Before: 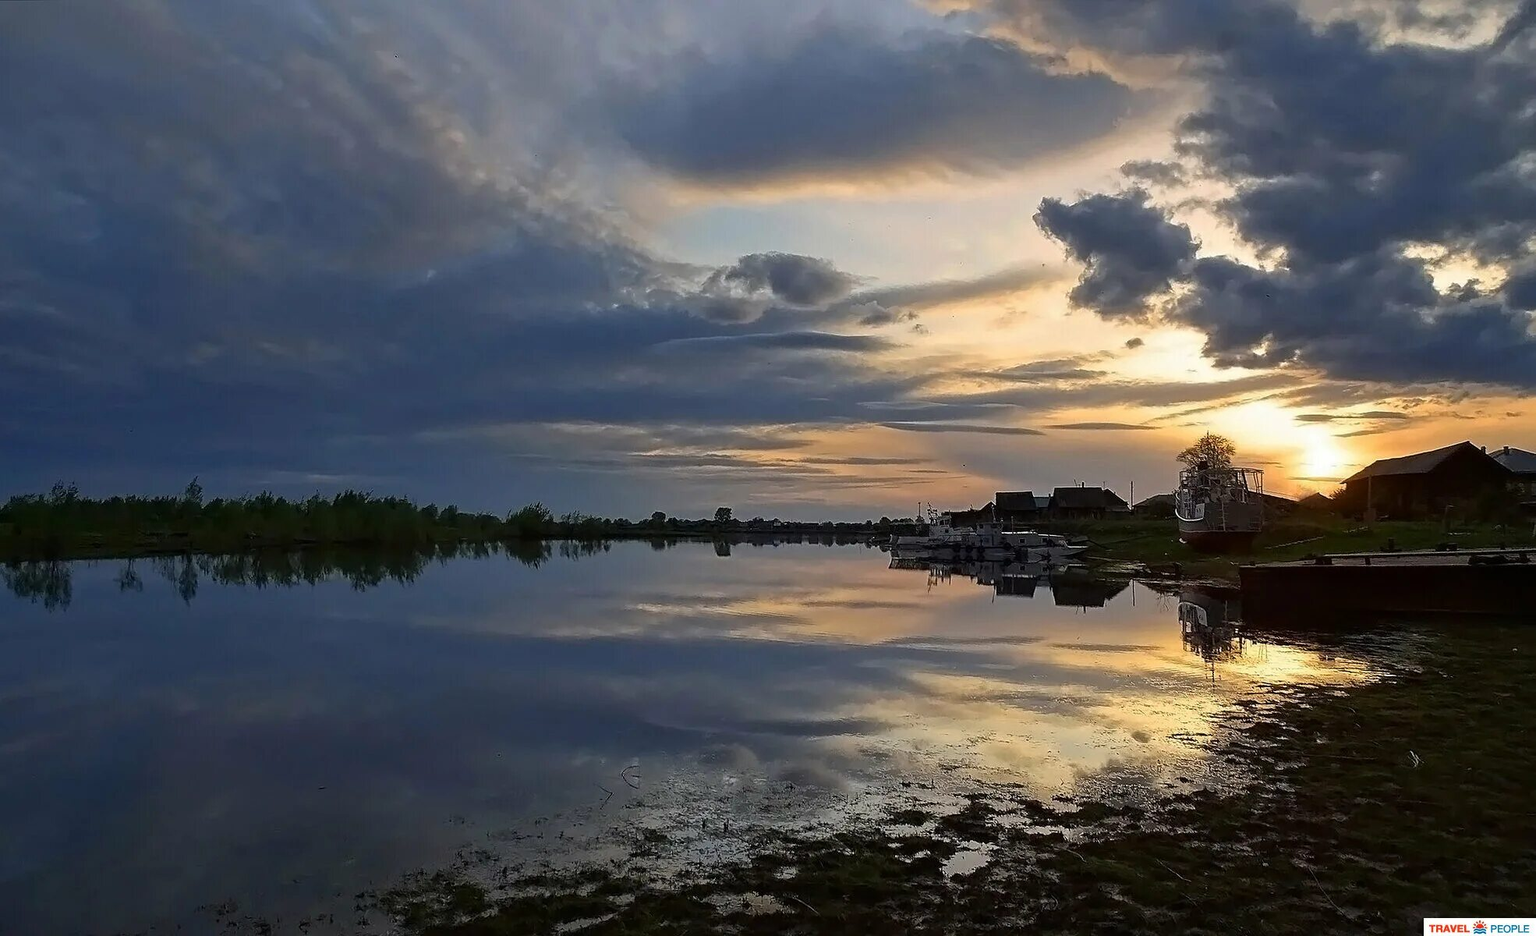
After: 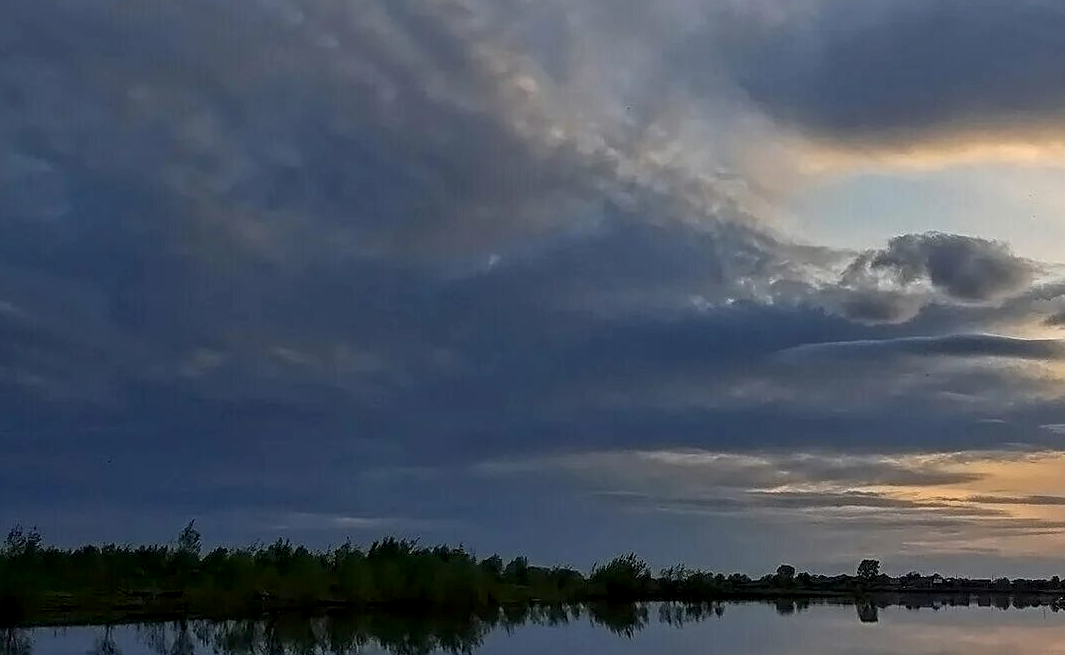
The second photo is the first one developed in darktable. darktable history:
crop and rotate: left 3.035%, top 7.632%, right 42.901%, bottom 37.721%
local contrast: on, module defaults
